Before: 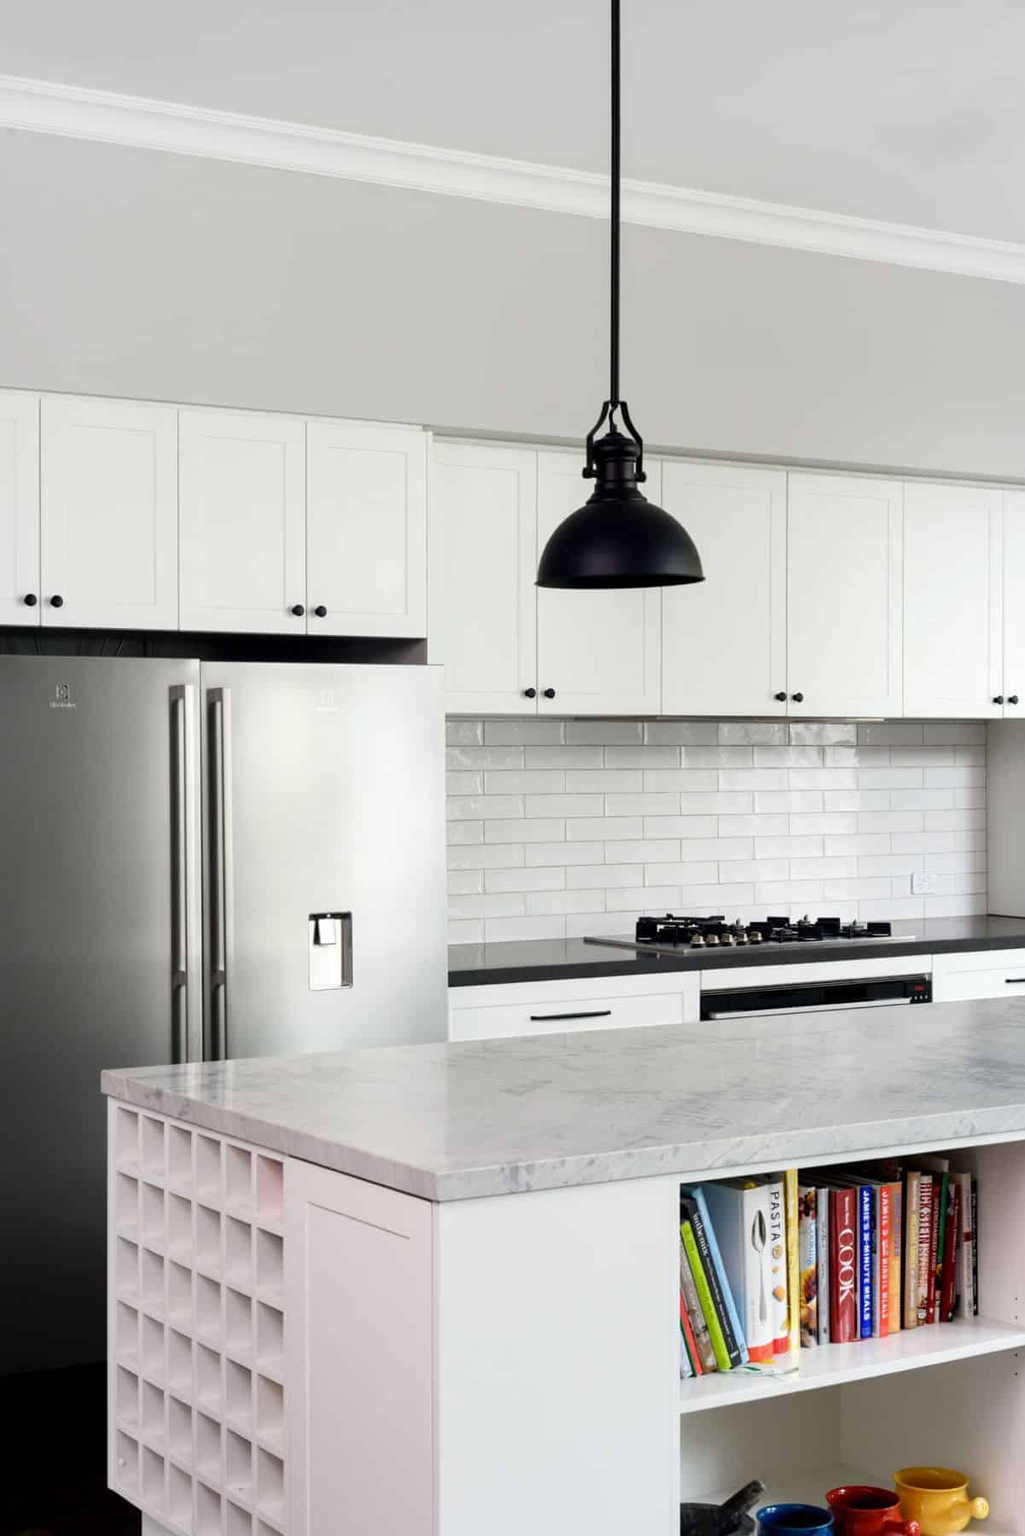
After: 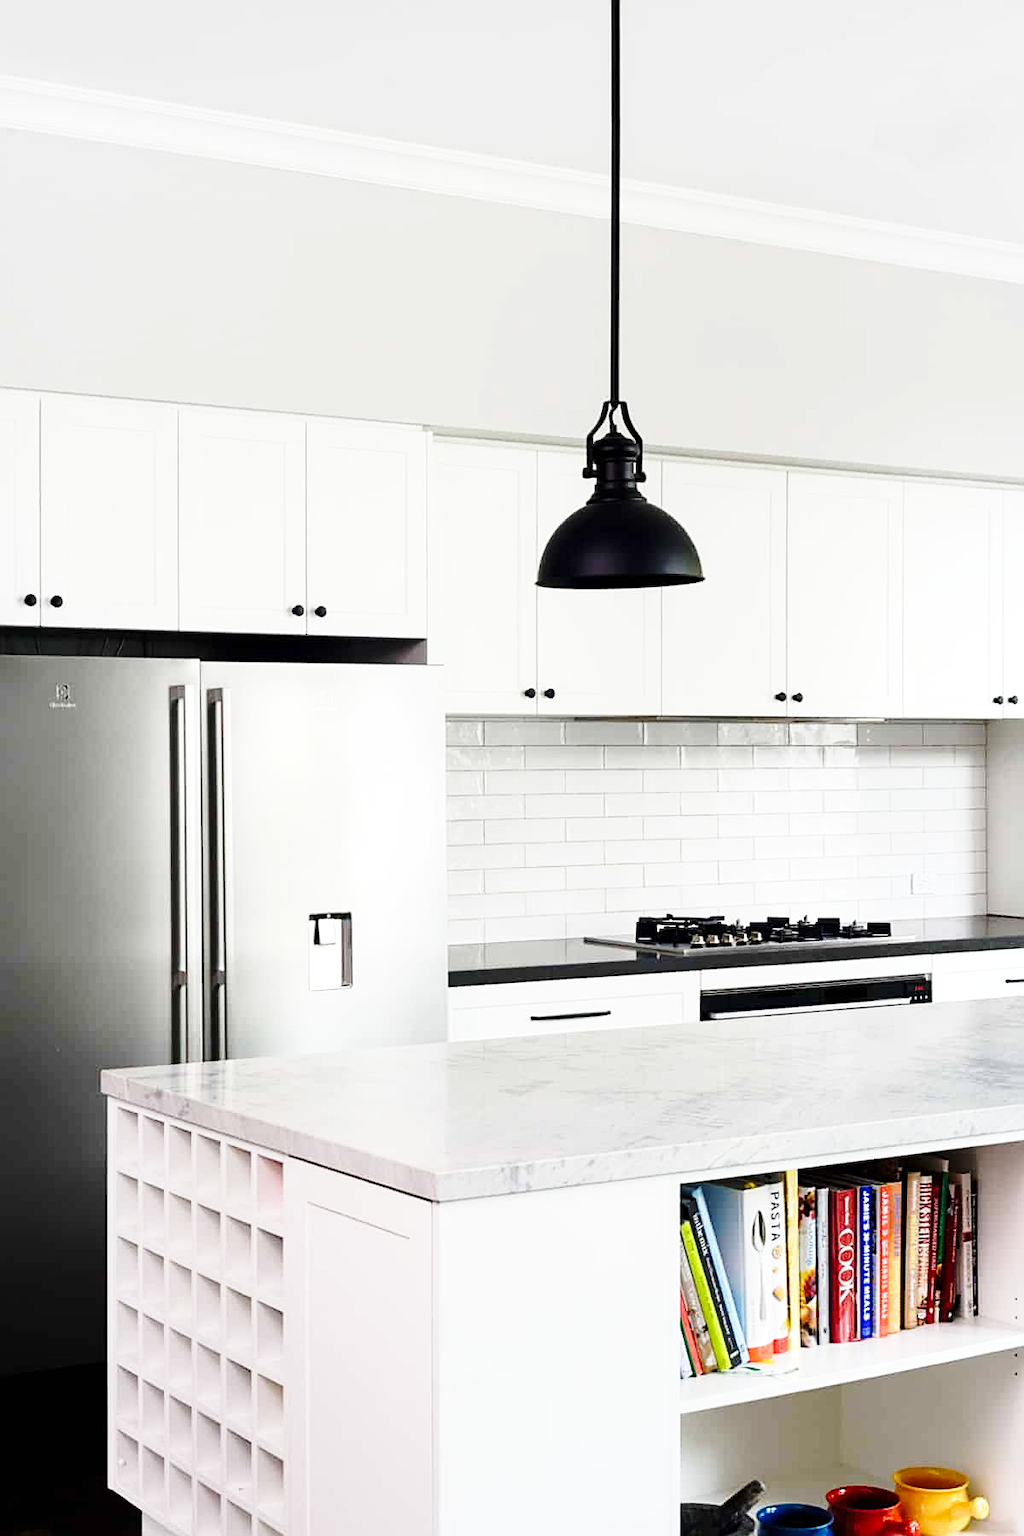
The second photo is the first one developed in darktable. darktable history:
sharpen: on, module defaults
base curve: curves: ch0 [(0, 0) (0.036, 0.037) (0.121, 0.228) (0.46, 0.76) (0.859, 0.983) (1, 1)], preserve colors none
